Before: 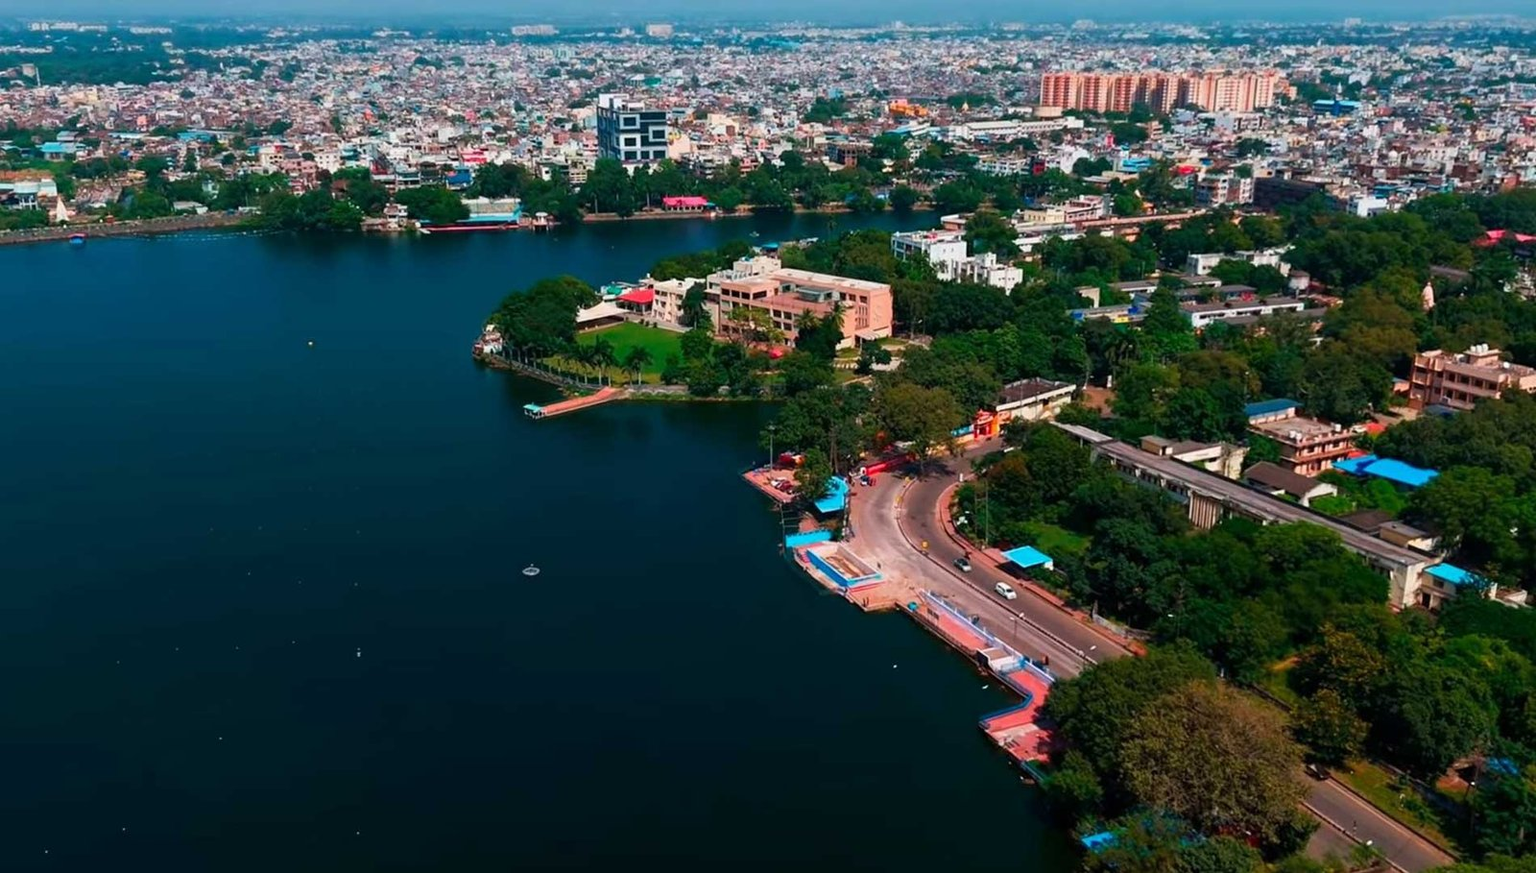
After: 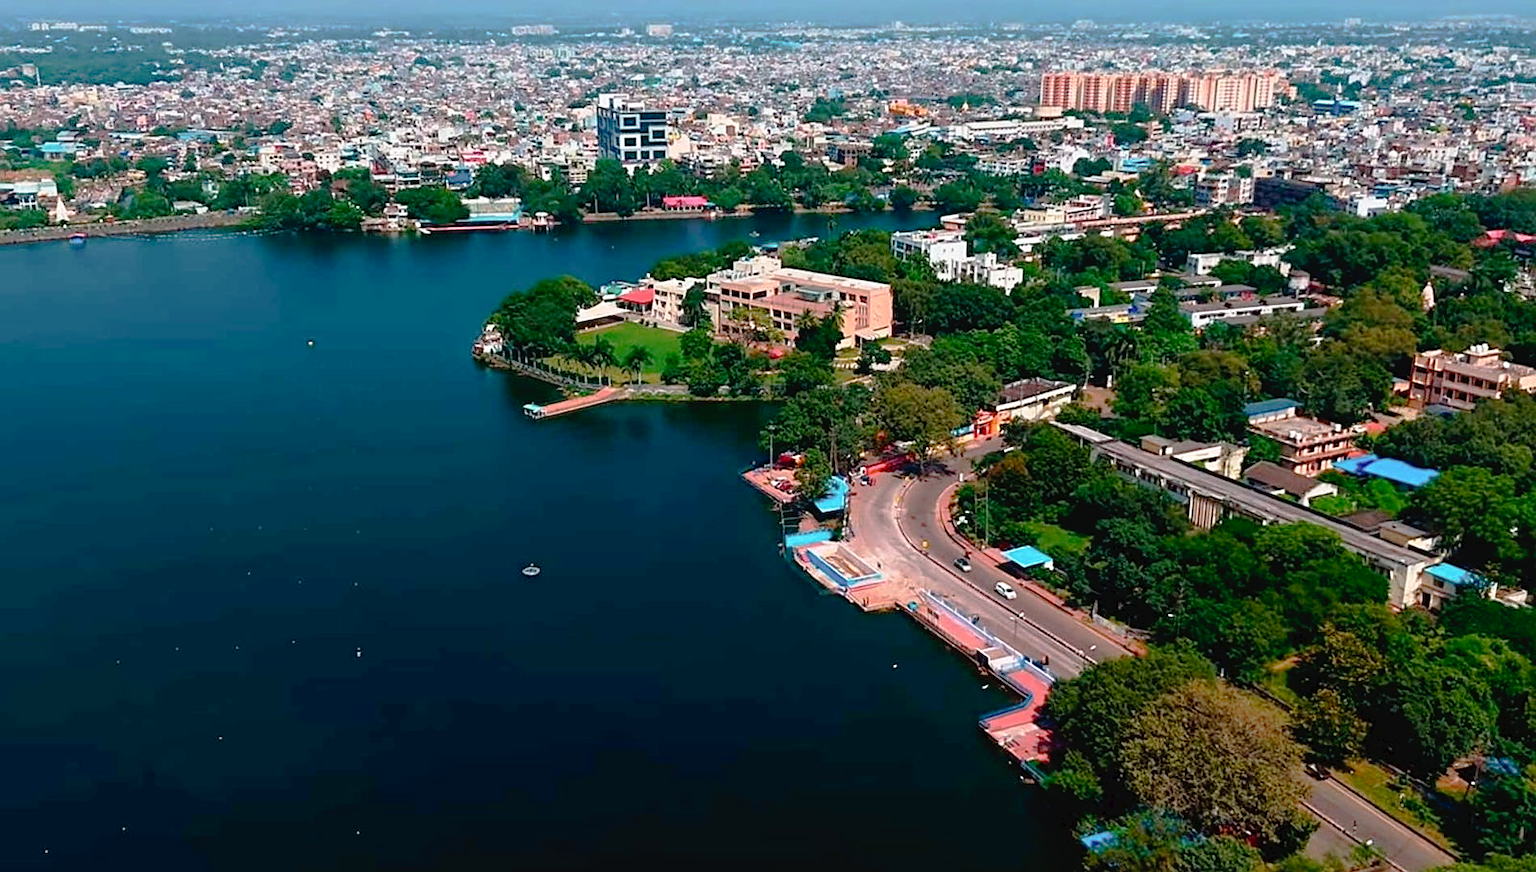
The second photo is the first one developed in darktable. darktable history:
tone curve: curves: ch0 [(0, 0) (0.003, 0.03) (0.011, 0.03) (0.025, 0.033) (0.044, 0.038) (0.069, 0.057) (0.1, 0.109) (0.136, 0.174) (0.177, 0.243) (0.224, 0.313) (0.277, 0.391) (0.335, 0.464) (0.399, 0.515) (0.468, 0.563) (0.543, 0.616) (0.623, 0.679) (0.709, 0.766) (0.801, 0.865) (0.898, 0.948) (1, 1)], preserve colors none
contrast brightness saturation: saturation -0.05
sharpen: on, module defaults
